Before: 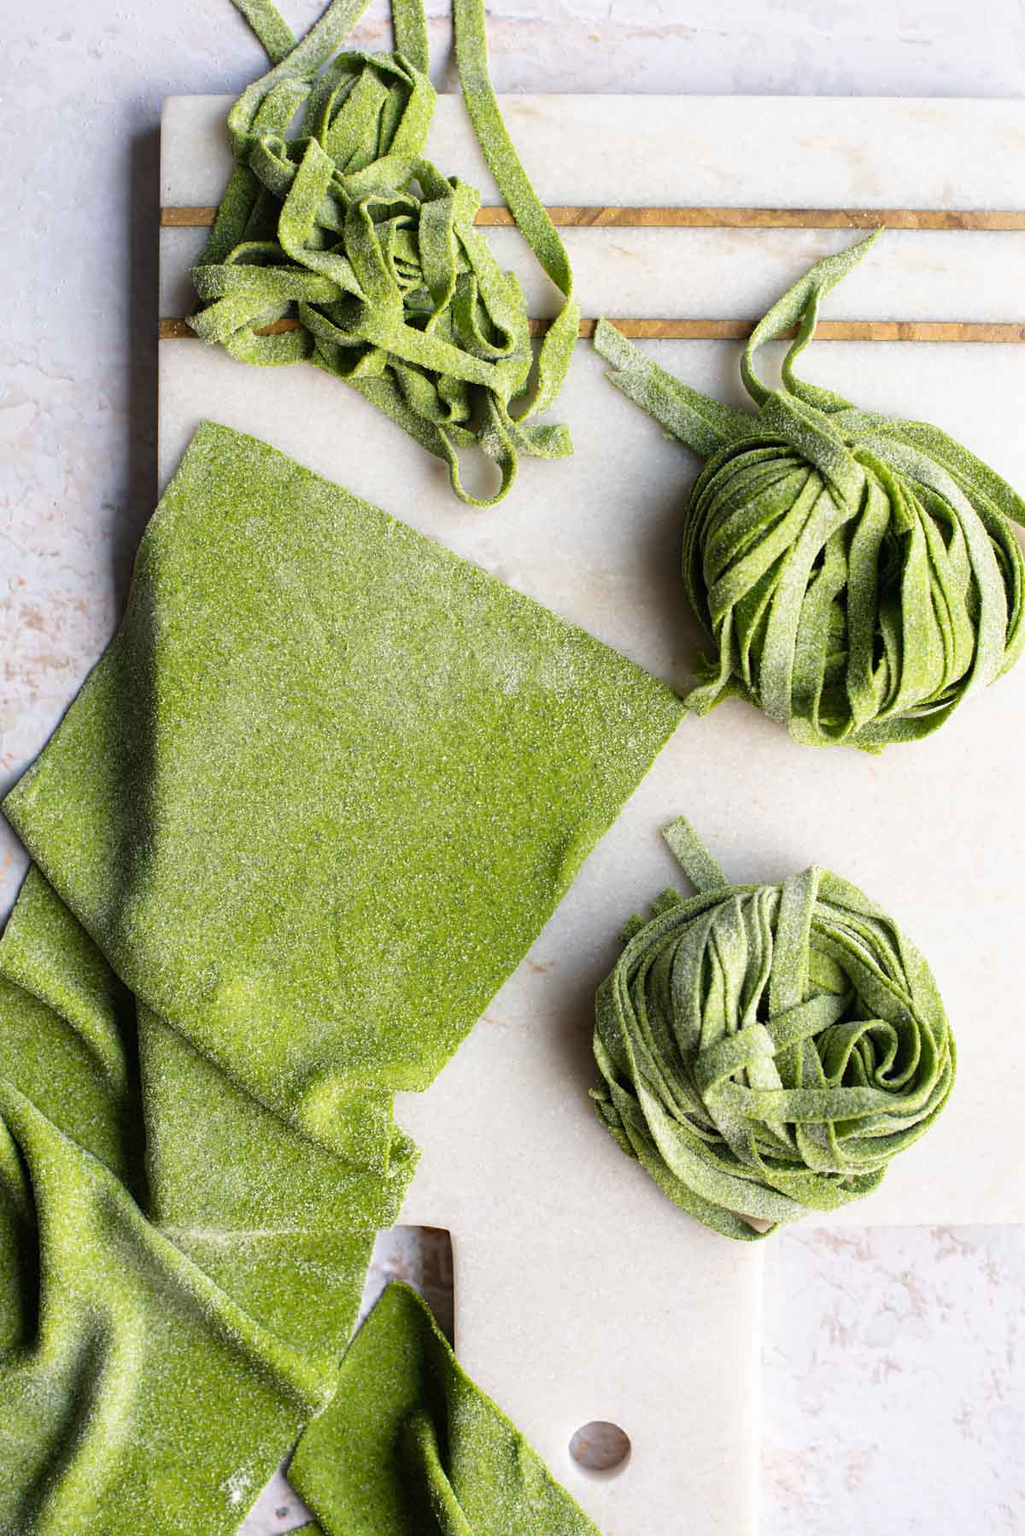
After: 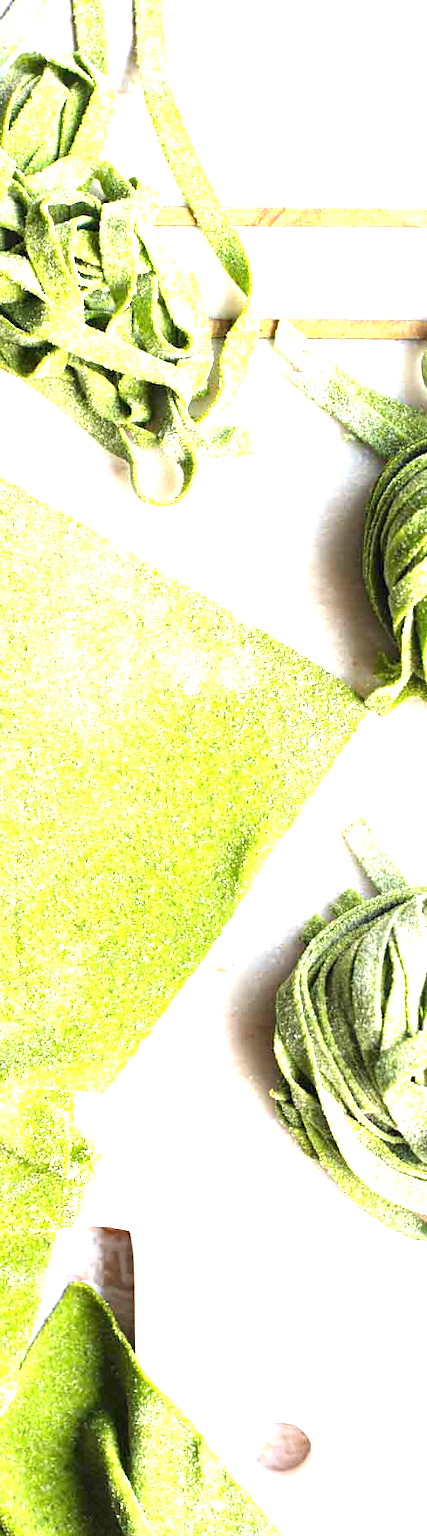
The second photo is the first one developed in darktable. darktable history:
color balance rgb: linear chroma grading › global chroma -0.67%, saturation formula JzAzBz (2021)
crop: left 31.229%, right 27.105%
exposure: black level correction 0, exposure 1.9 EV, compensate highlight preservation false
